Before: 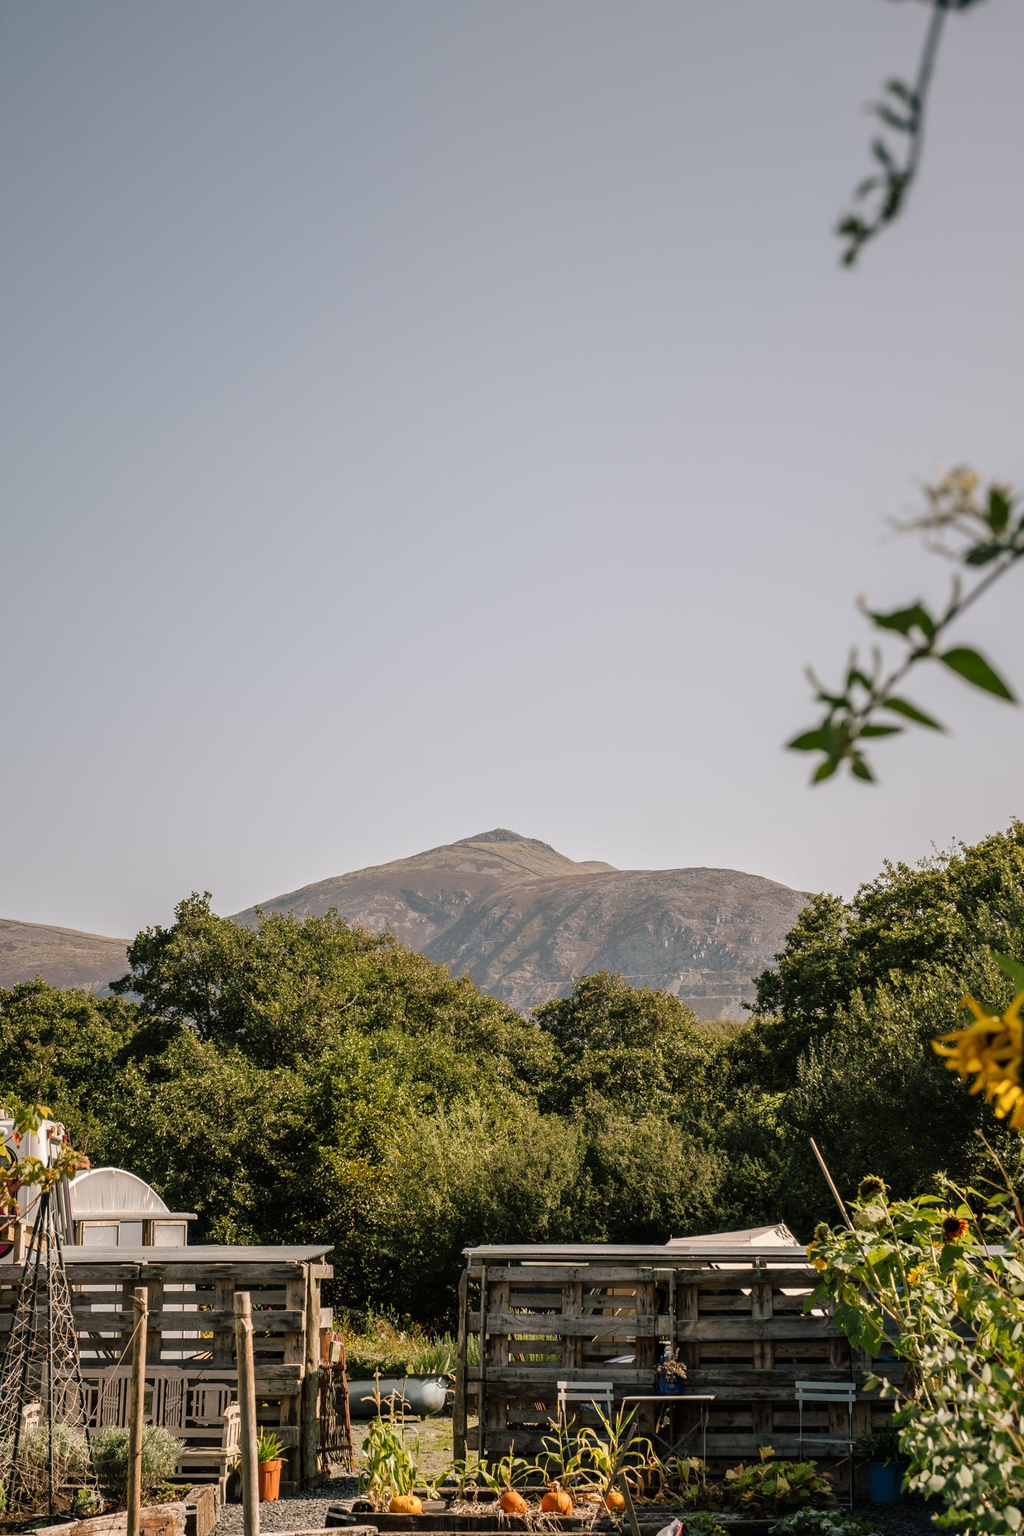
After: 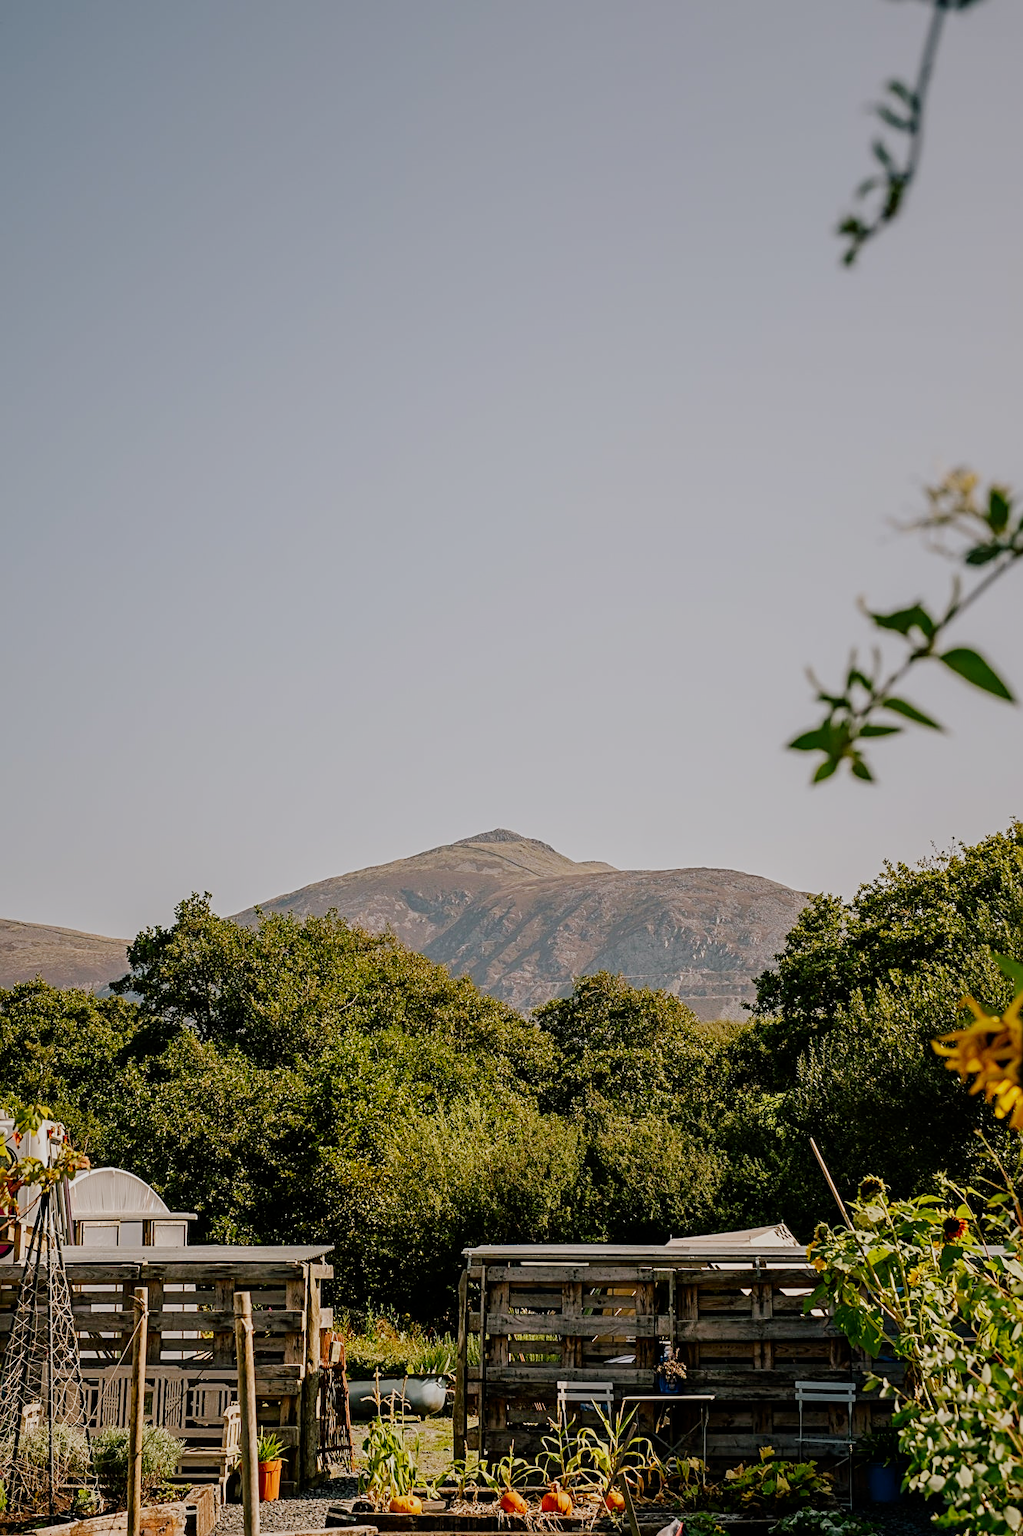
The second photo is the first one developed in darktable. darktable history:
shadows and highlights: radius 334.74, shadows 63.97, highlights 4.08, compress 87.85%, soften with gaussian
contrast brightness saturation: brightness -0.018, saturation 0.348
filmic rgb: black relative exposure -16 EV, white relative exposure 6.89 EV, hardness 4.72, preserve chrominance no, color science v5 (2021)
sharpen: radius 2.736
